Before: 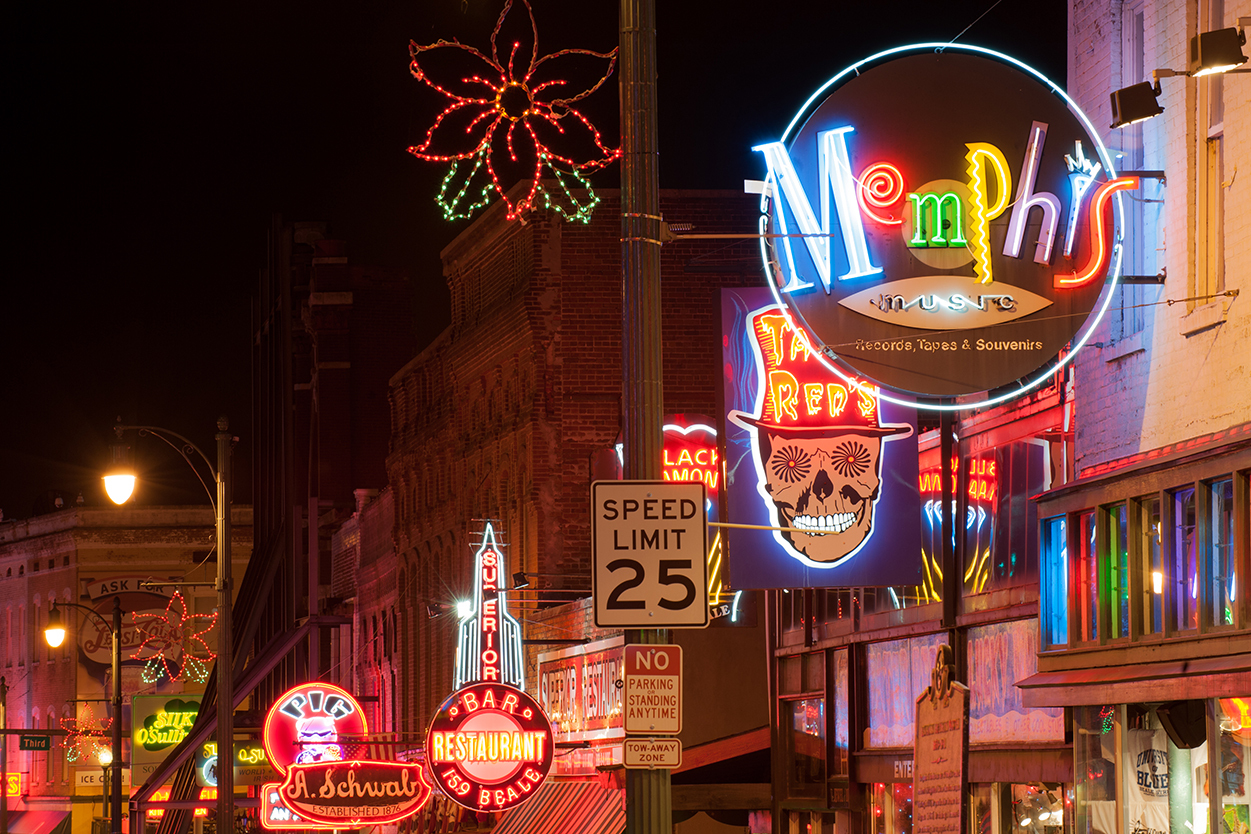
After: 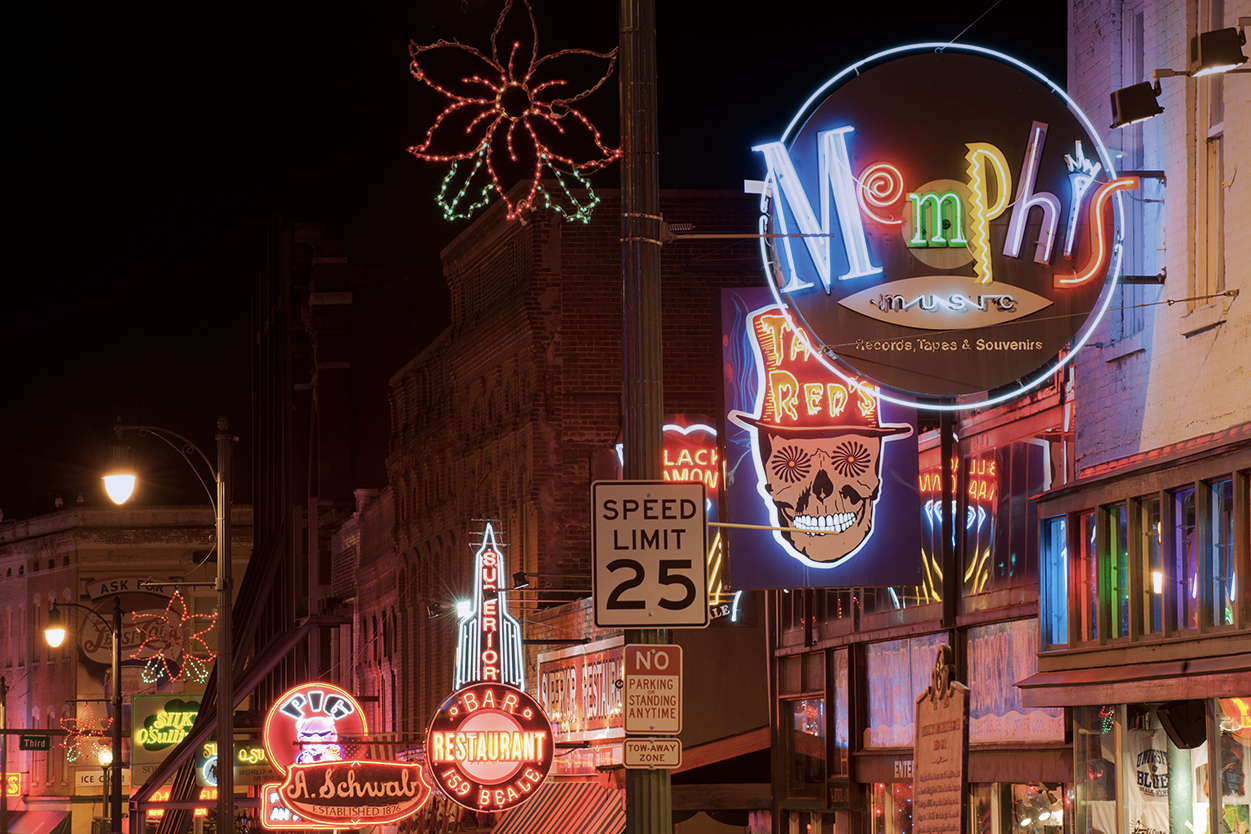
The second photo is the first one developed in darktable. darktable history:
contrast brightness saturation: contrast 0.06, brightness -0.01, saturation -0.23
graduated density: hue 238.83°, saturation 50%
